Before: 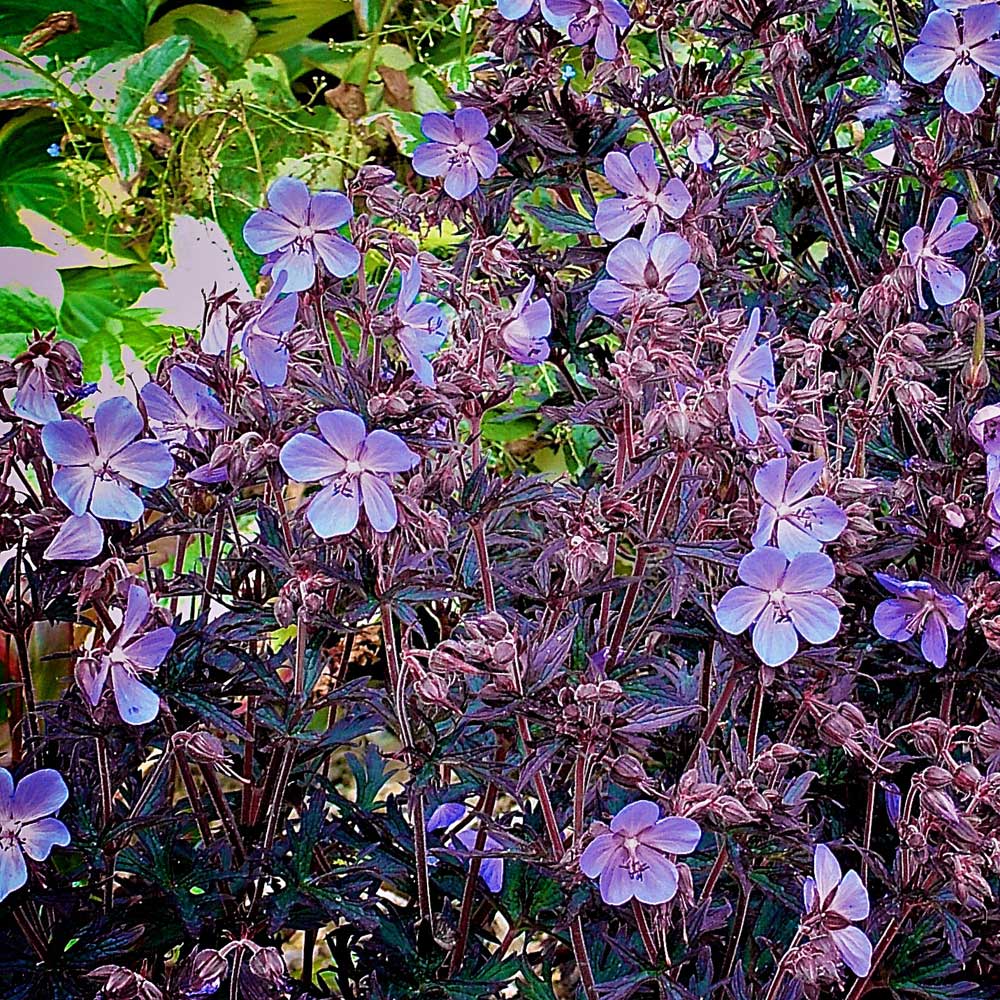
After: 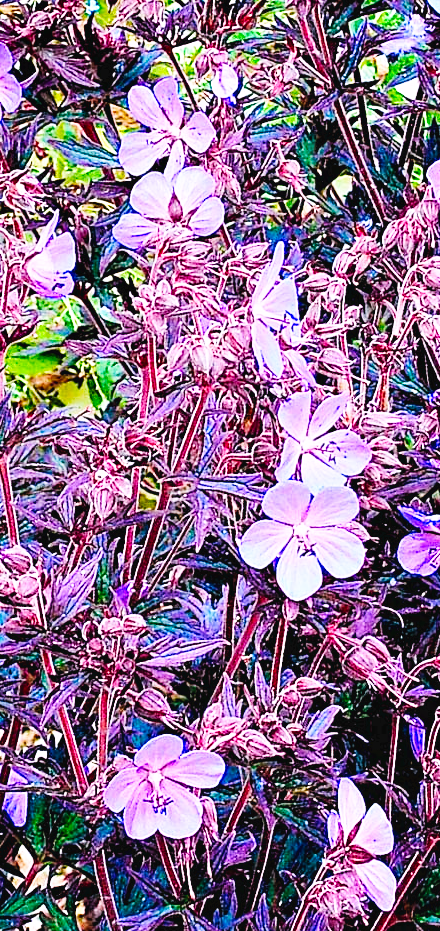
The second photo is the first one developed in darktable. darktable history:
crop: left 47.628%, top 6.643%, right 7.874%
base curve: curves: ch0 [(0, 0.003) (0.001, 0.002) (0.006, 0.004) (0.02, 0.022) (0.048, 0.086) (0.094, 0.234) (0.162, 0.431) (0.258, 0.629) (0.385, 0.8) (0.548, 0.918) (0.751, 0.988) (1, 1)], preserve colors none
shadows and highlights: shadows 20.91, highlights -82.73, soften with gaussian
white balance: red 1.05, blue 1.072
contrast brightness saturation: contrast 0.07, brightness 0.08, saturation 0.18
